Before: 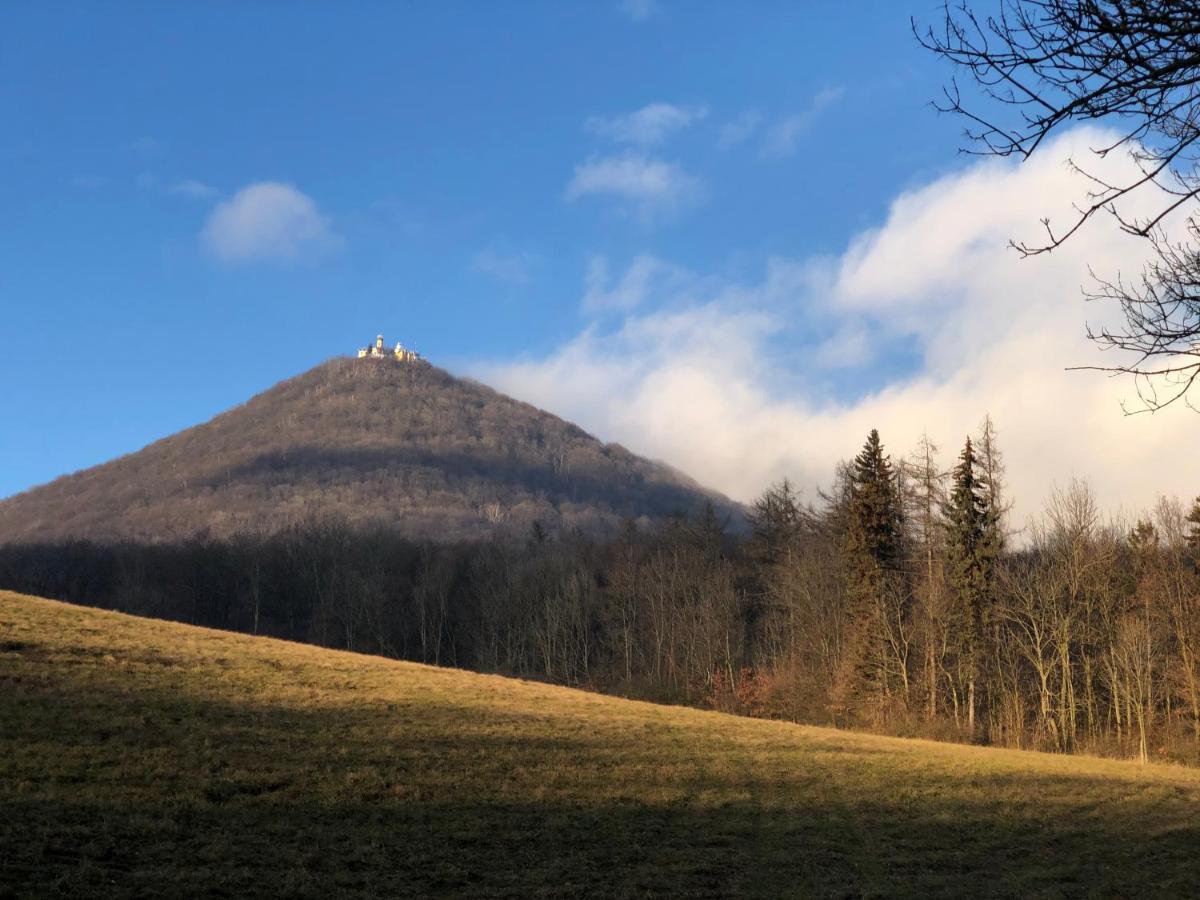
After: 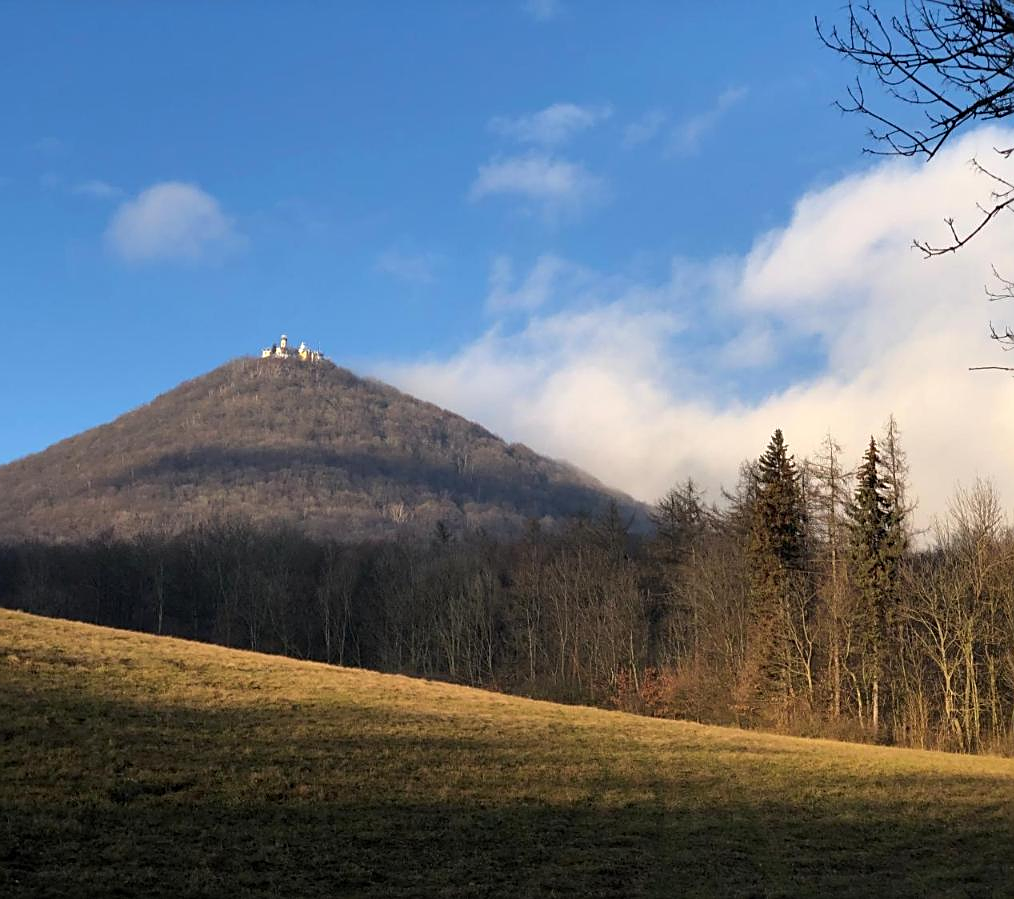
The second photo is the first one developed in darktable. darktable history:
sharpen: amount 0.496
crop: left 8.033%, right 7.435%
